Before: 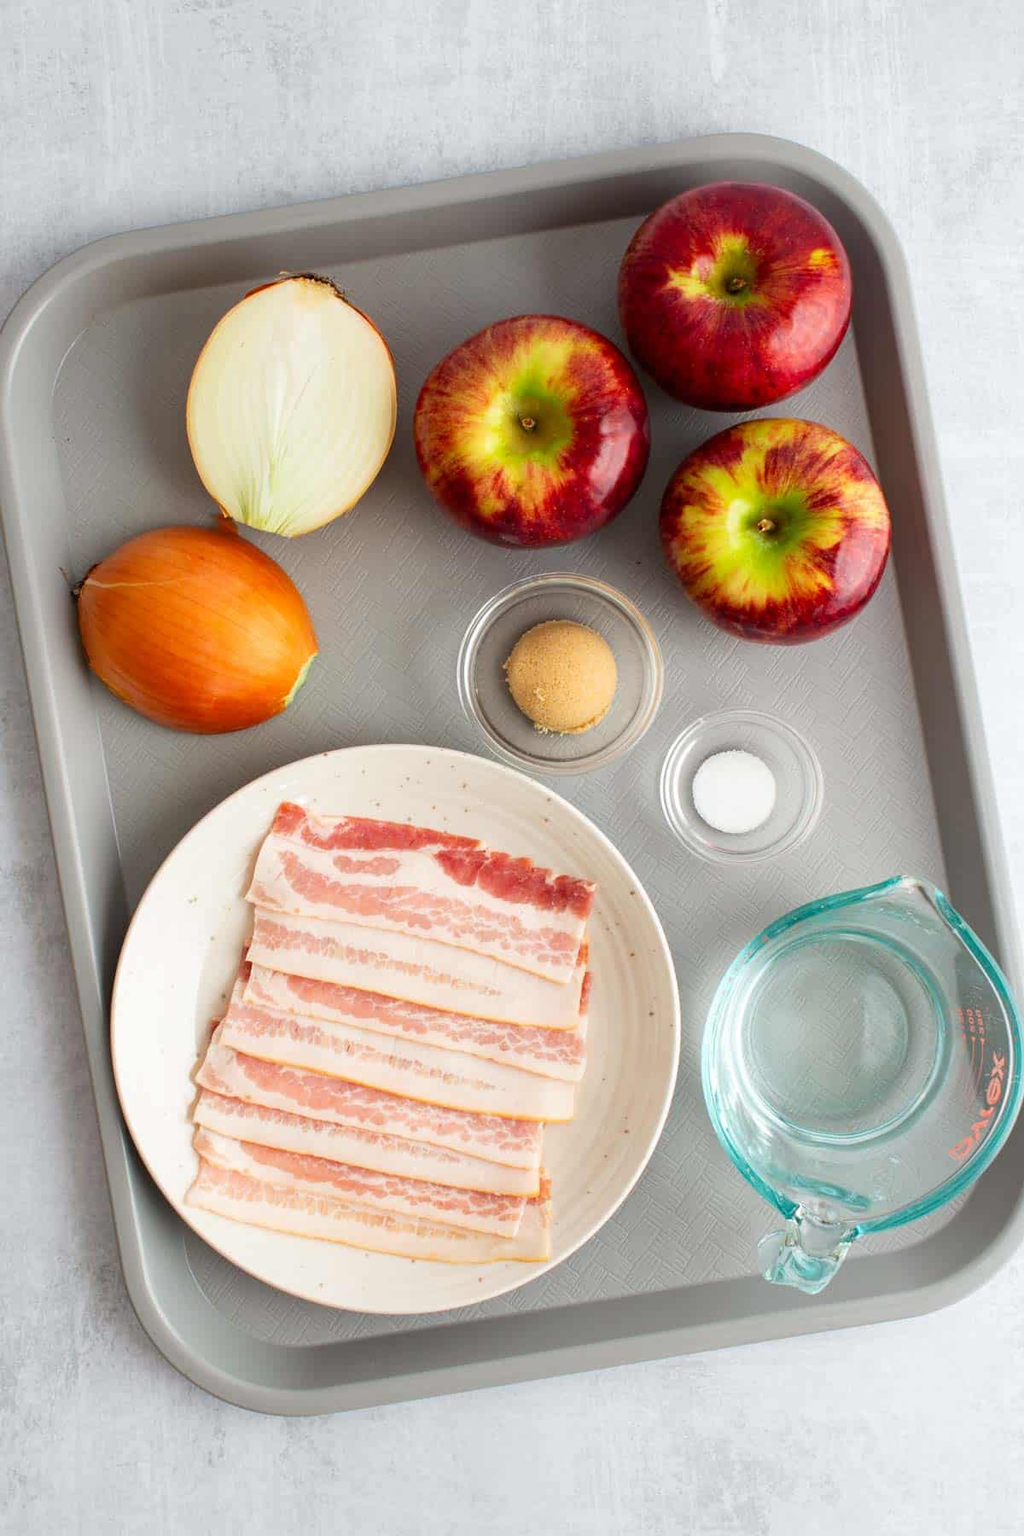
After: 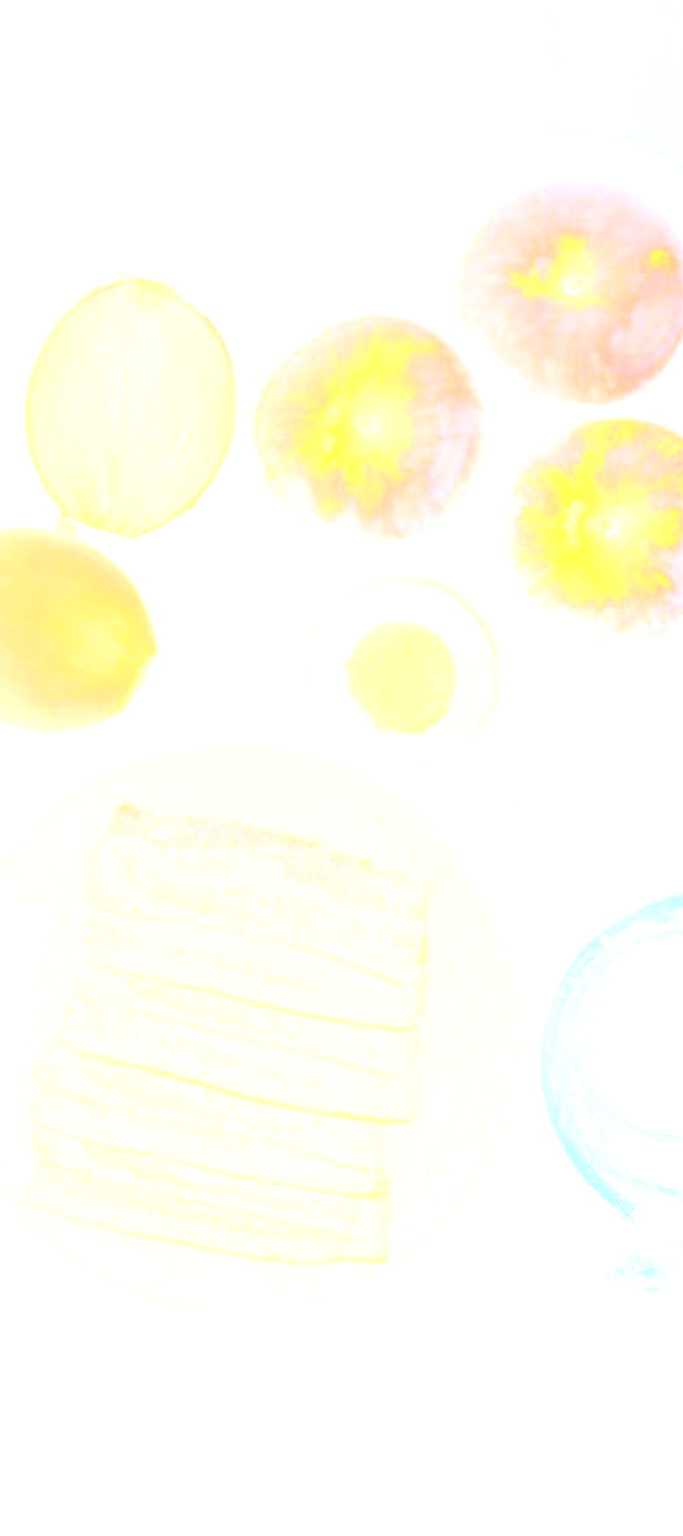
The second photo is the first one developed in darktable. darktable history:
crop and rotate: left 15.754%, right 17.579%
bloom: size 85%, threshold 5%, strength 85%
